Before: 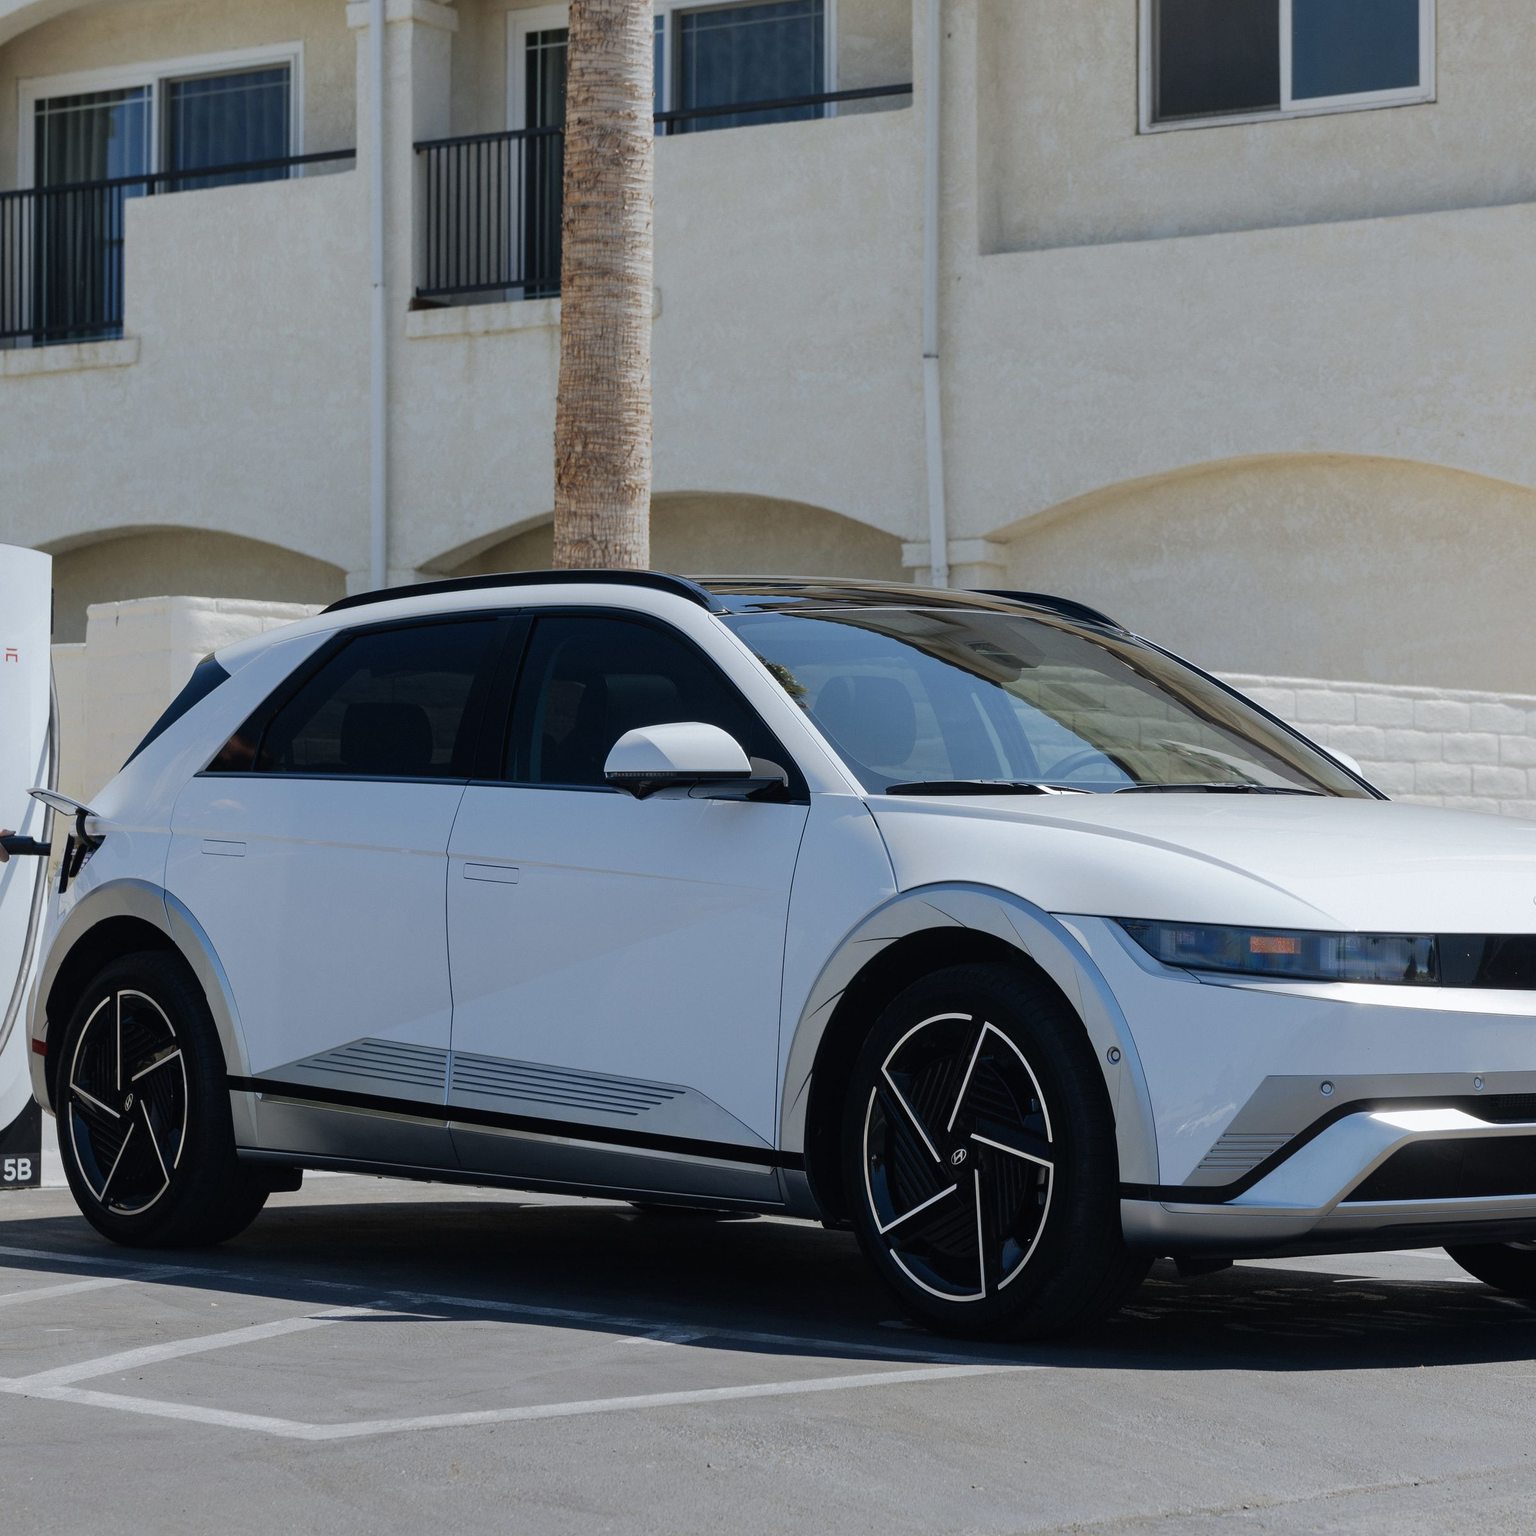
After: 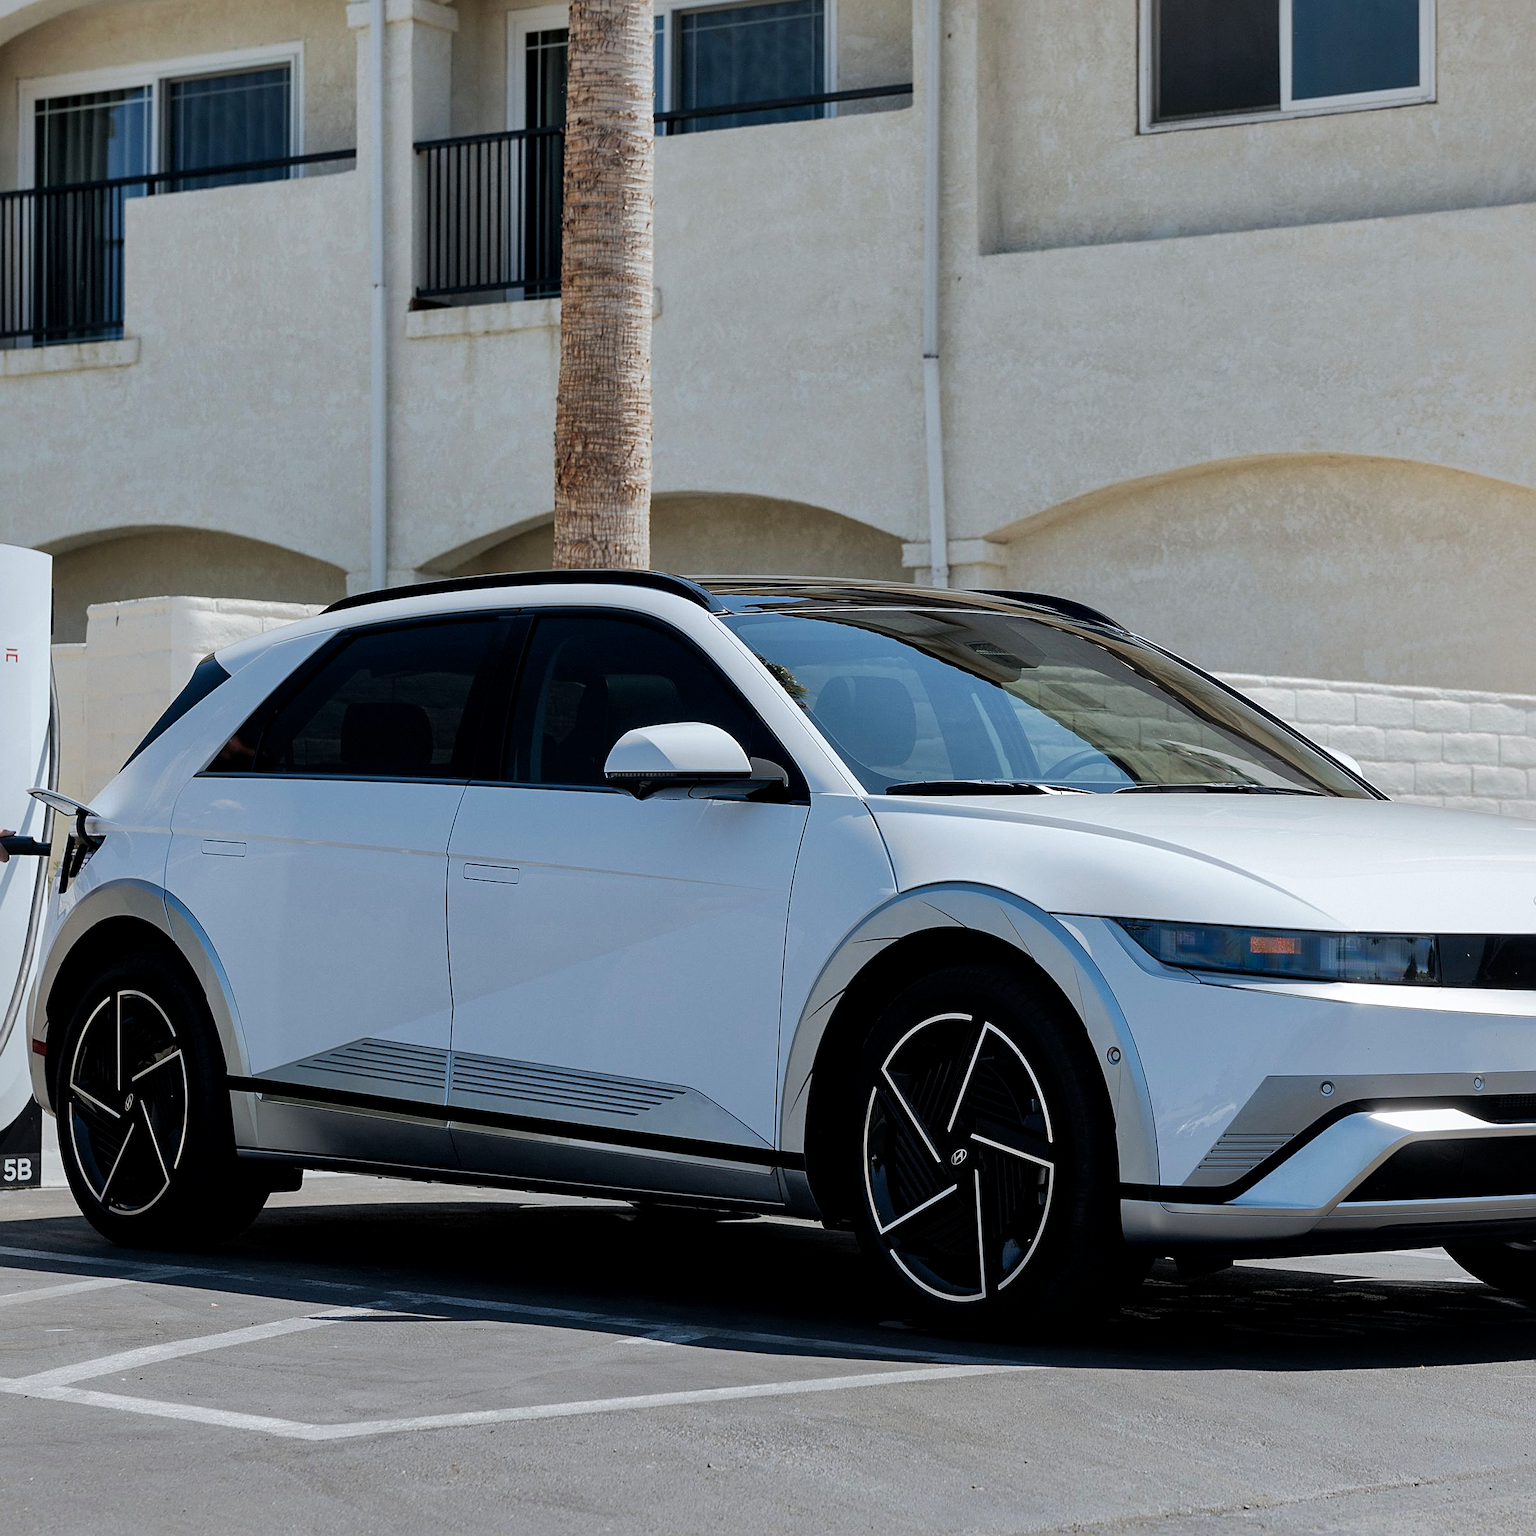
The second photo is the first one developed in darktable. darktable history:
filmic rgb: middle gray luminance 18.42%, black relative exposure -11.45 EV, white relative exposure 2.55 EV, threshold 6 EV, target black luminance 0%, hardness 8.41, latitude 99%, contrast 1.084, shadows ↔ highlights balance 0.505%, add noise in highlights 0, preserve chrominance max RGB, color science v3 (2019), use custom middle-gray values true, iterations of high-quality reconstruction 0, contrast in highlights soft, enable highlight reconstruction true
sharpen: on, module defaults
local contrast: mode bilateral grid, contrast 20, coarseness 100, detail 150%, midtone range 0.2
